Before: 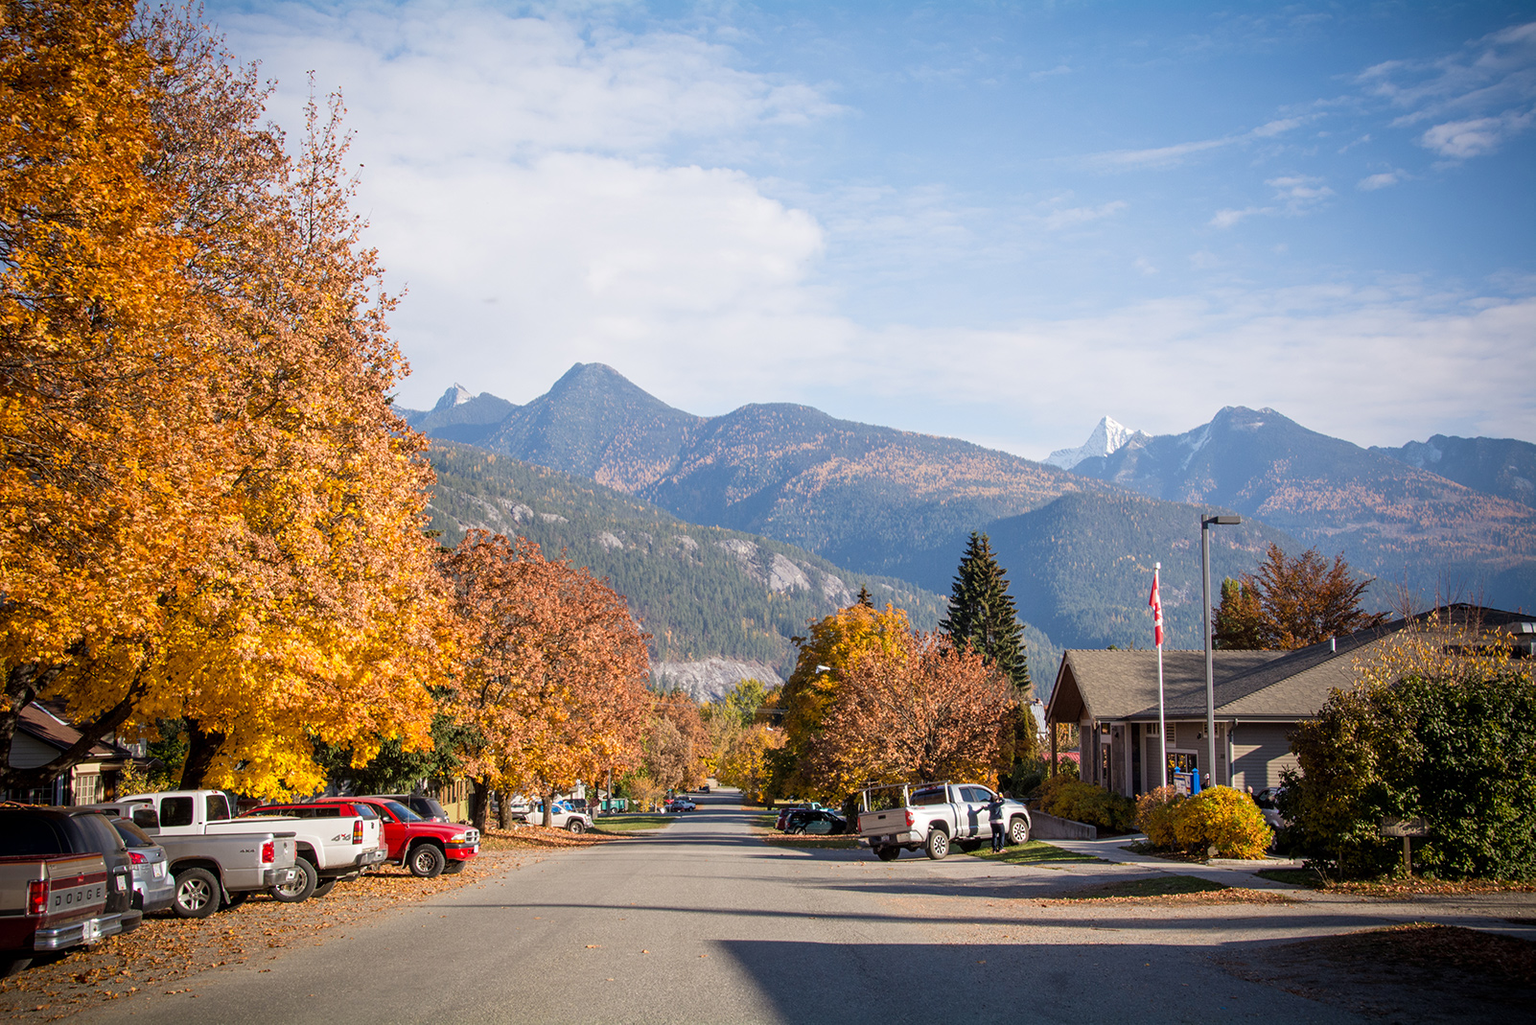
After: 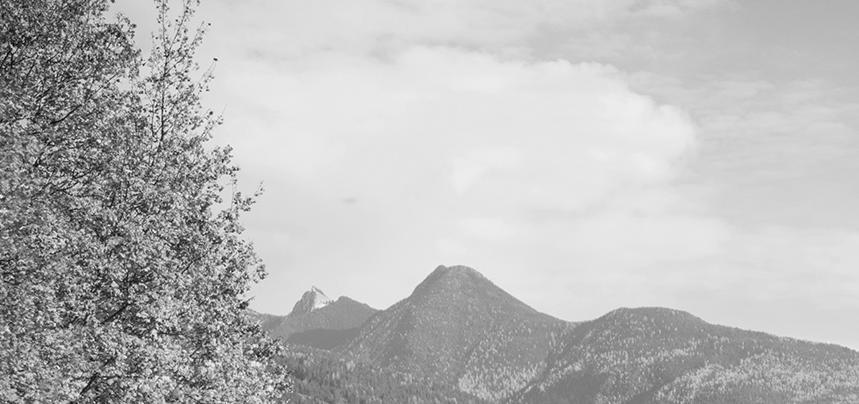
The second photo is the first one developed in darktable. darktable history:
crop: left 10.121%, top 10.631%, right 36.218%, bottom 51.526%
monochrome: on, module defaults
contrast brightness saturation: saturation 0.13
